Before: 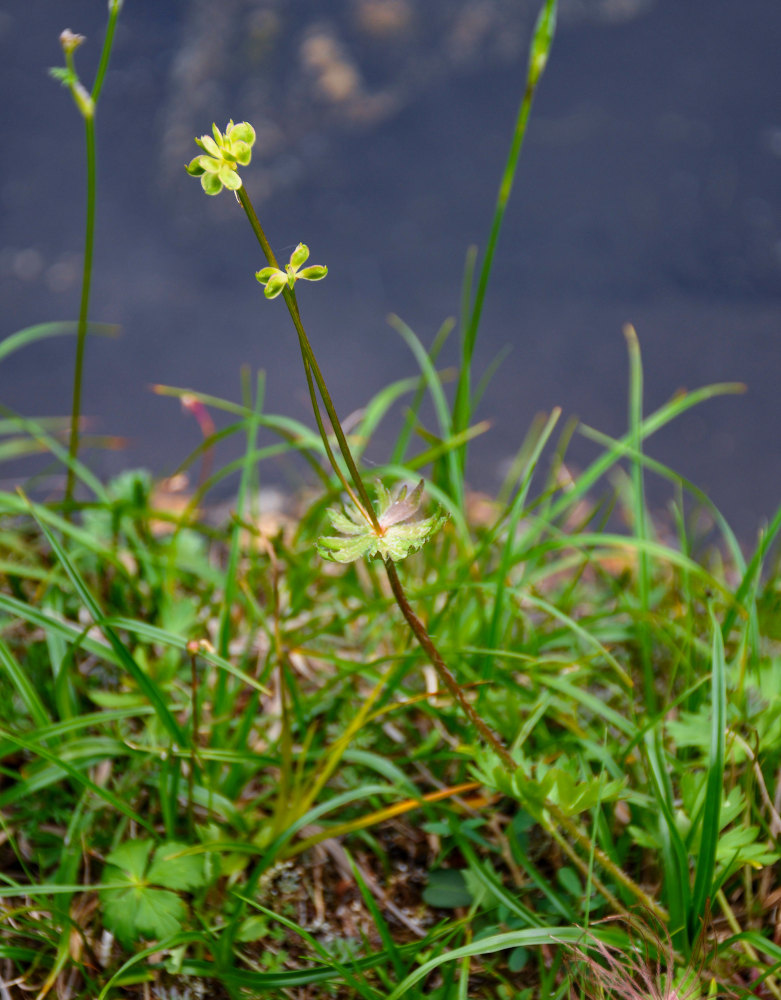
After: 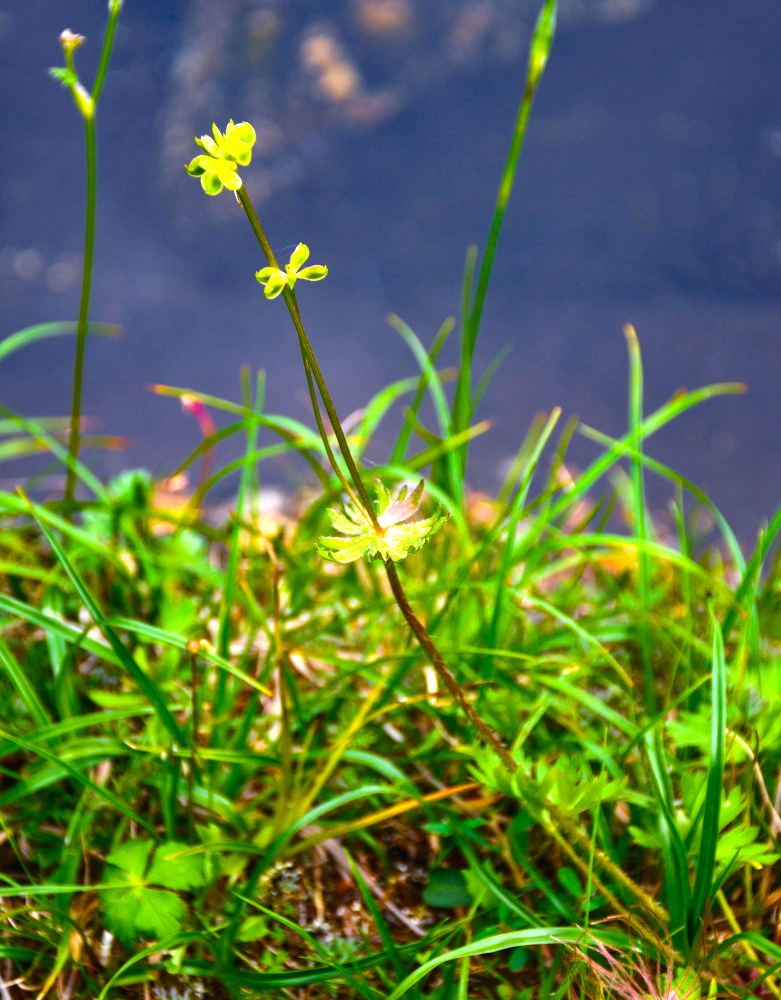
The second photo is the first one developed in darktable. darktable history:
tone equalizer: -8 EV -0.002 EV, -7 EV 0.005 EV, -6 EV -0.009 EV, -5 EV 0.011 EV, -4 EV -0.012 EV, -3 EV 0.007 EV, -2 EV -0.062 EV, -1 EV -0.293 EV, +0 EV -0.582 EV, smoothing diameter 2%, edges refinement/feathering 20, mask exposure compensation -1.57 EV, filter diffusion 5
color balance rgb: linear chroma grading › global chroma 9%, perceptual saturation grading › global saturation 36%, perceptual saturation grading › shadows 35%, perceptual brilliance grading › global brilliance 15%, perceptual brilliance grading › shadows -35%, global vibrance 15%
exposure: black level correction -0.002, exposure 0.54 EV, compensate highlight preservation false
